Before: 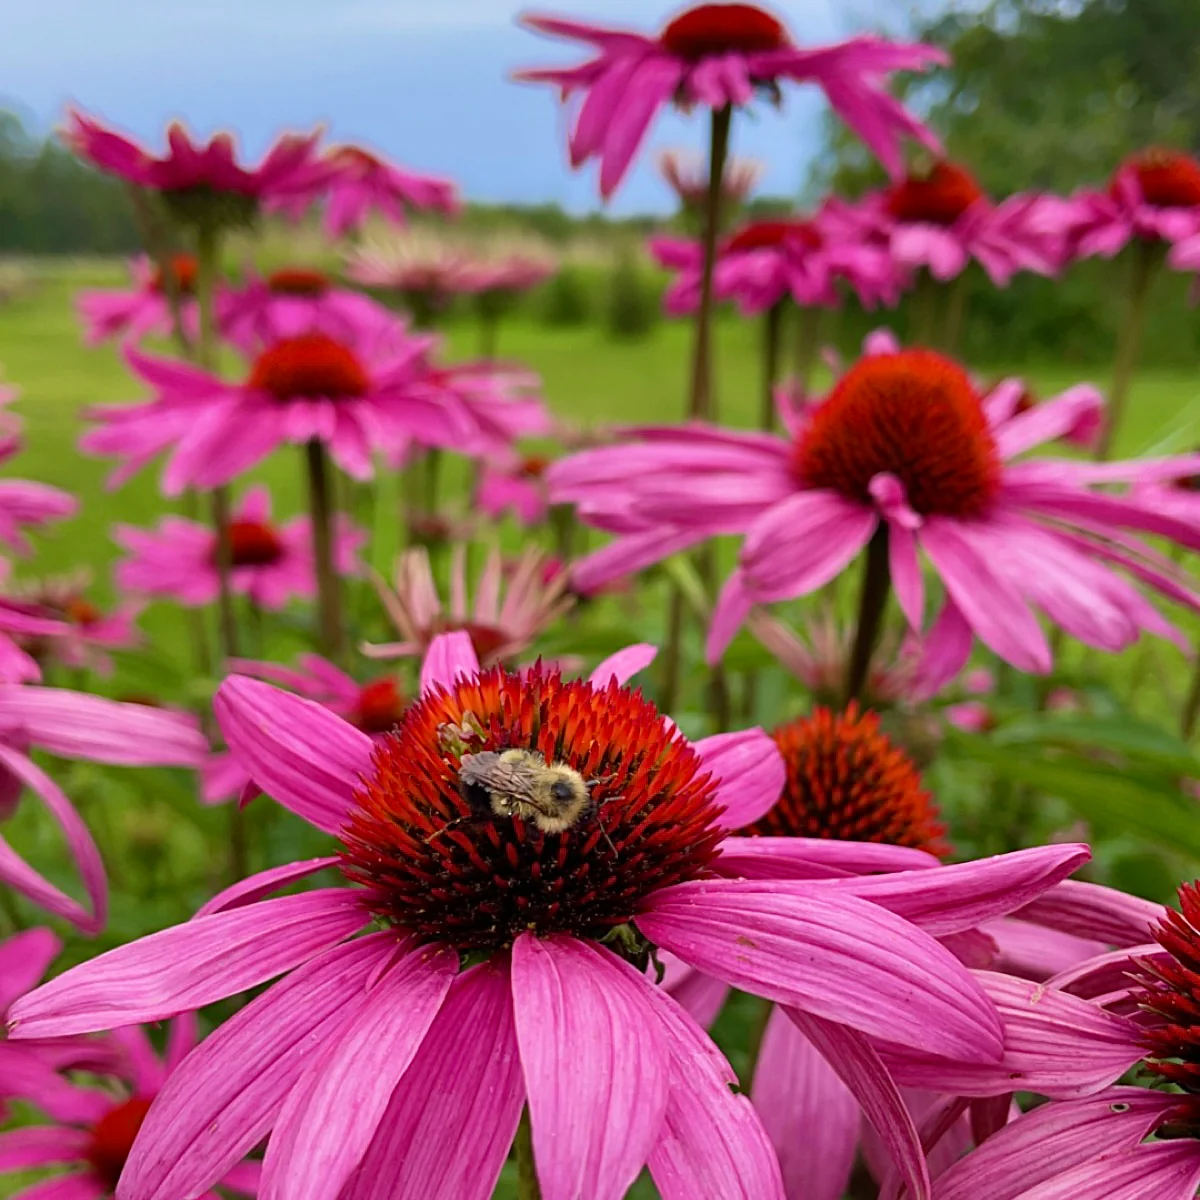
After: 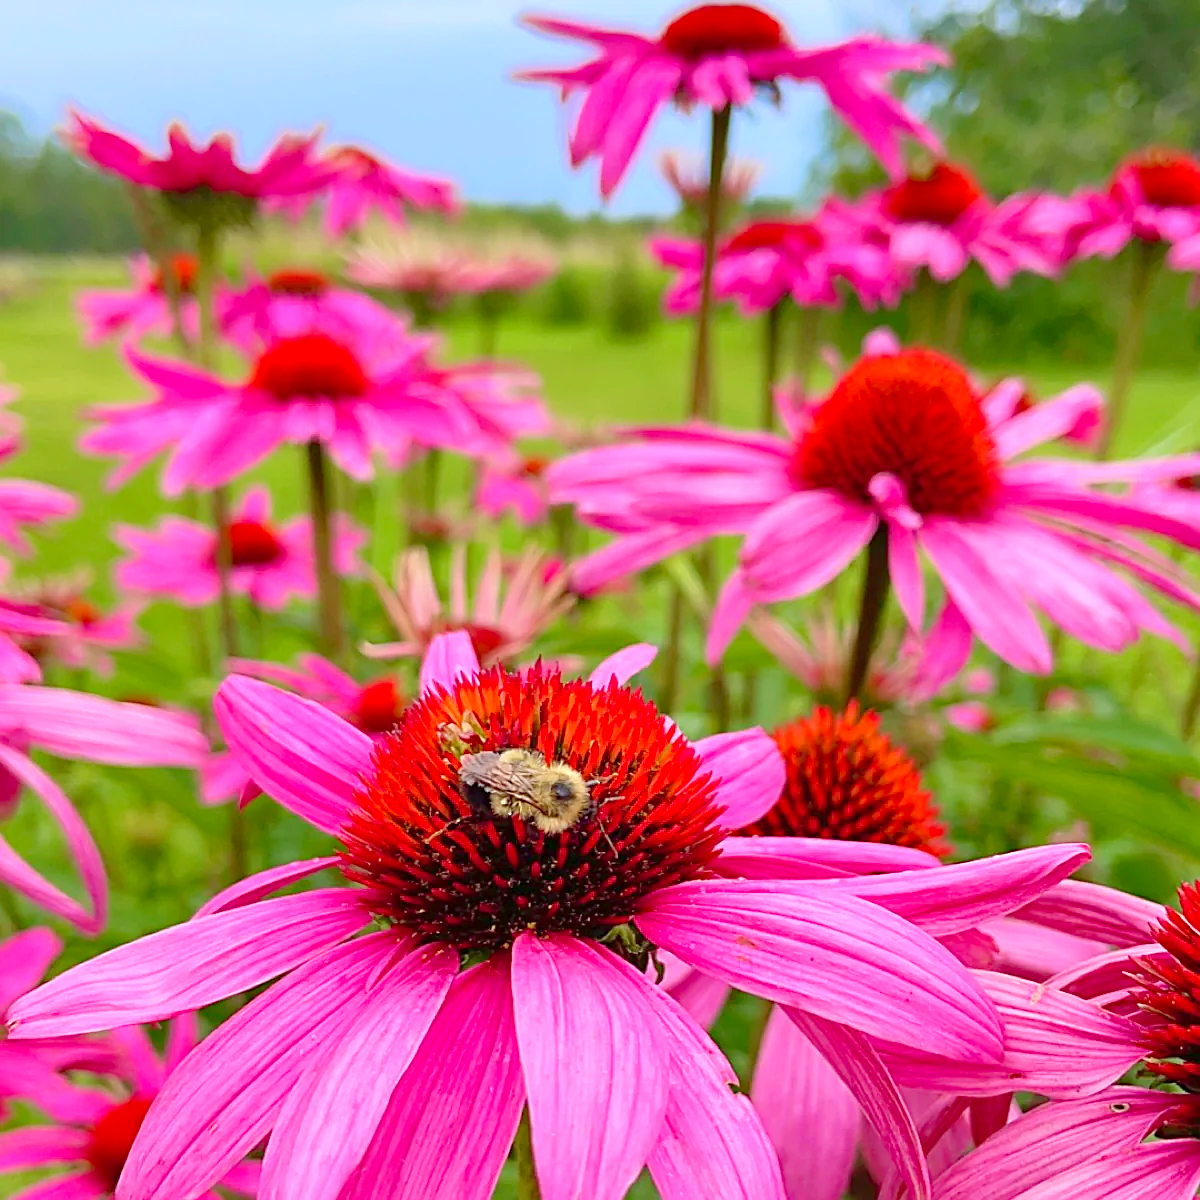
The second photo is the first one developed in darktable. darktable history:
sharpen: on, module defaults
levels: levels [0, 0.397, 0.955]
